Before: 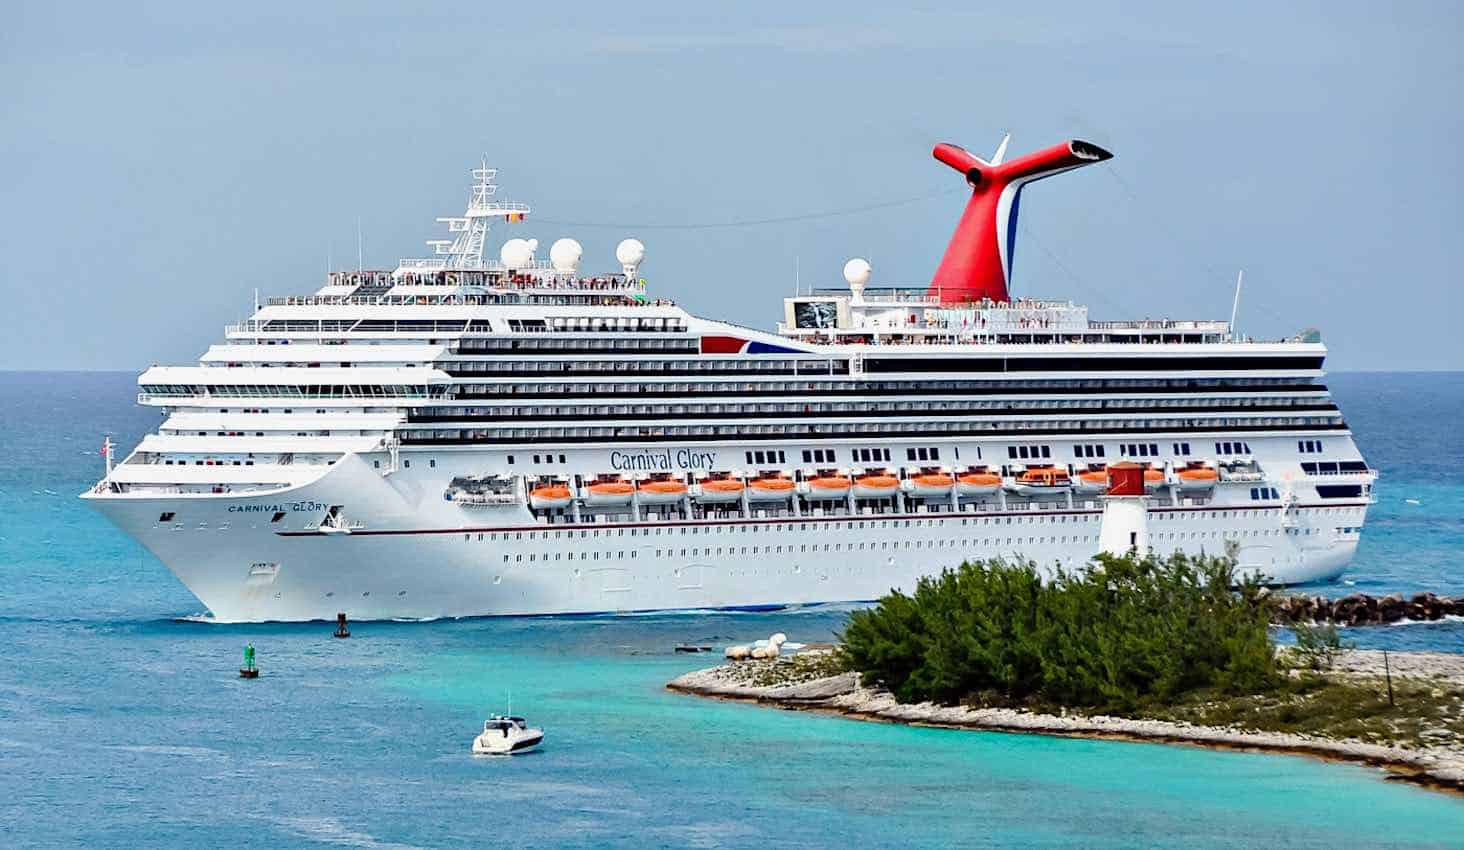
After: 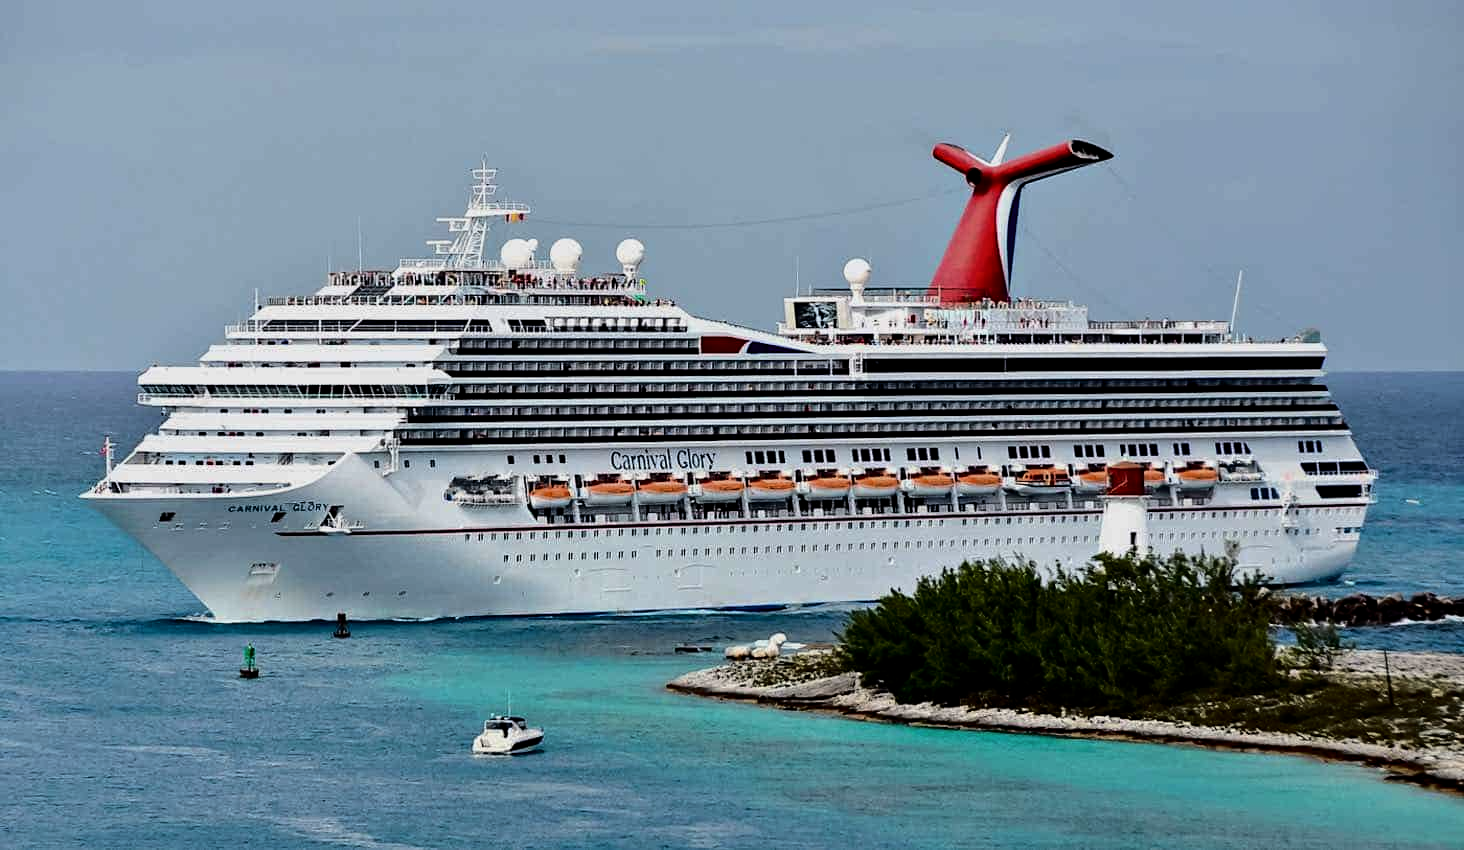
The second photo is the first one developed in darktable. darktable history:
fill light: exposure -2 EV, width 8.6
levels: levels [0.029, 0.545, 0.971]
exposure: exposure -0.242 EV, compensate highlight preservation false
rotate and perspective: automatic cropping off
